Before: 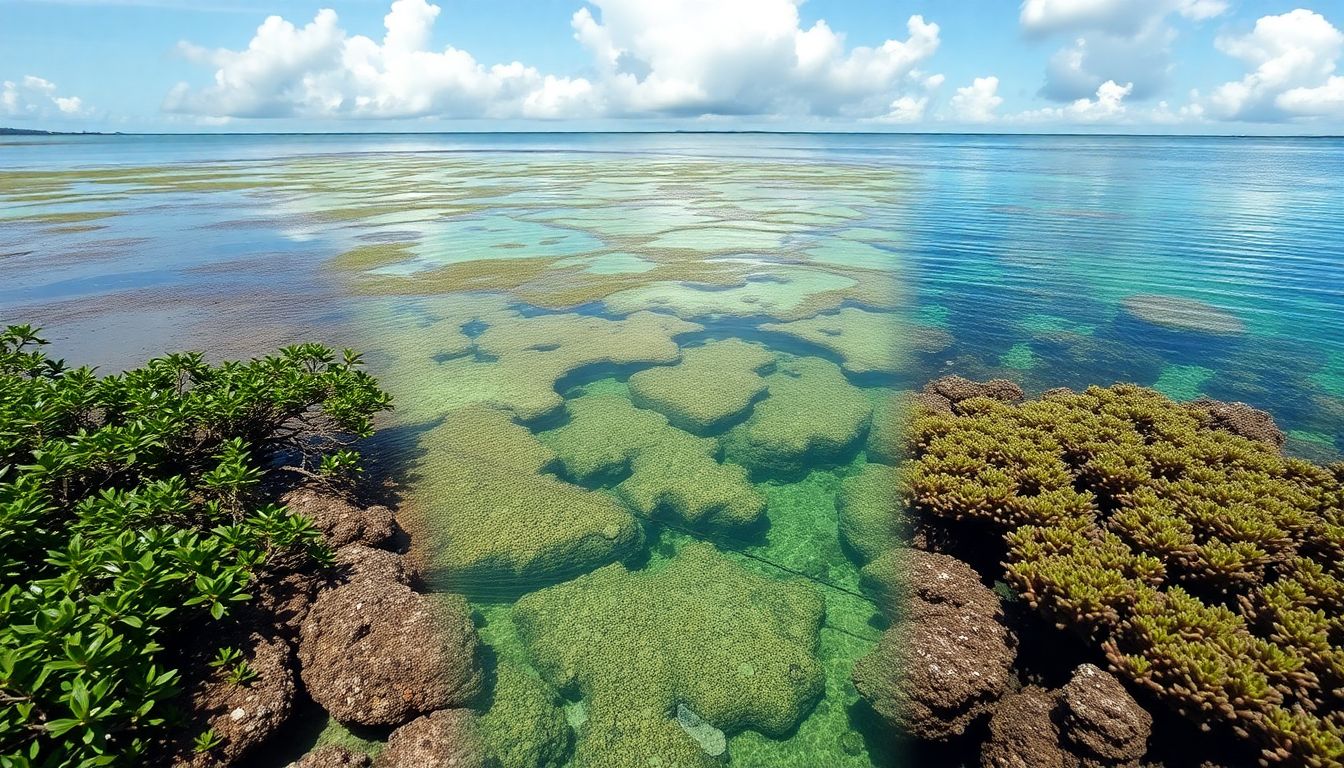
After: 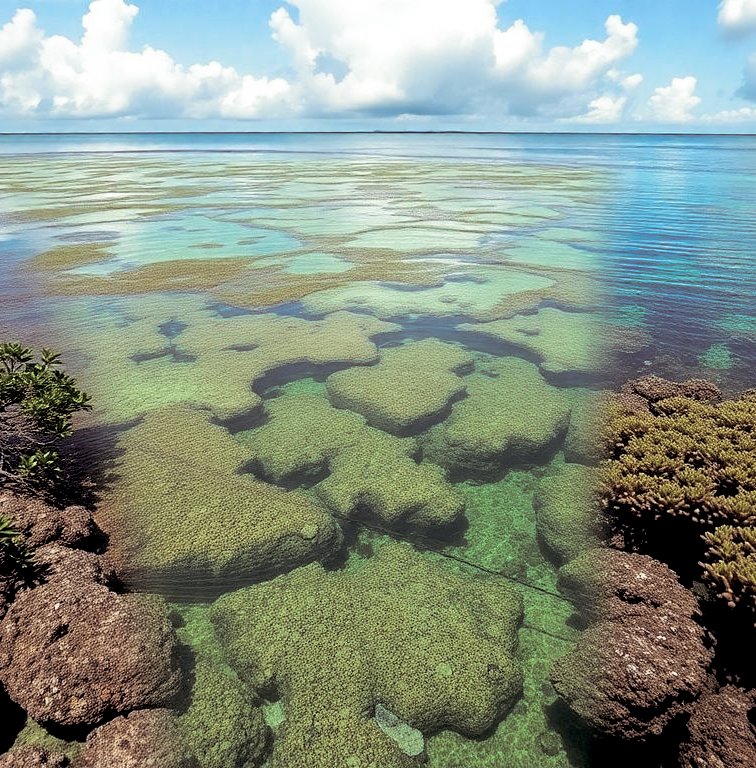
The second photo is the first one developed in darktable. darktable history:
exposure: black level correction 0.012, compensate highlight preservation false
split-toning: shadows › saturation 0.24, highlights › hue 54°, highlights › saturation 0.24
crop and rotate: left 22.516%, right 21.234%
